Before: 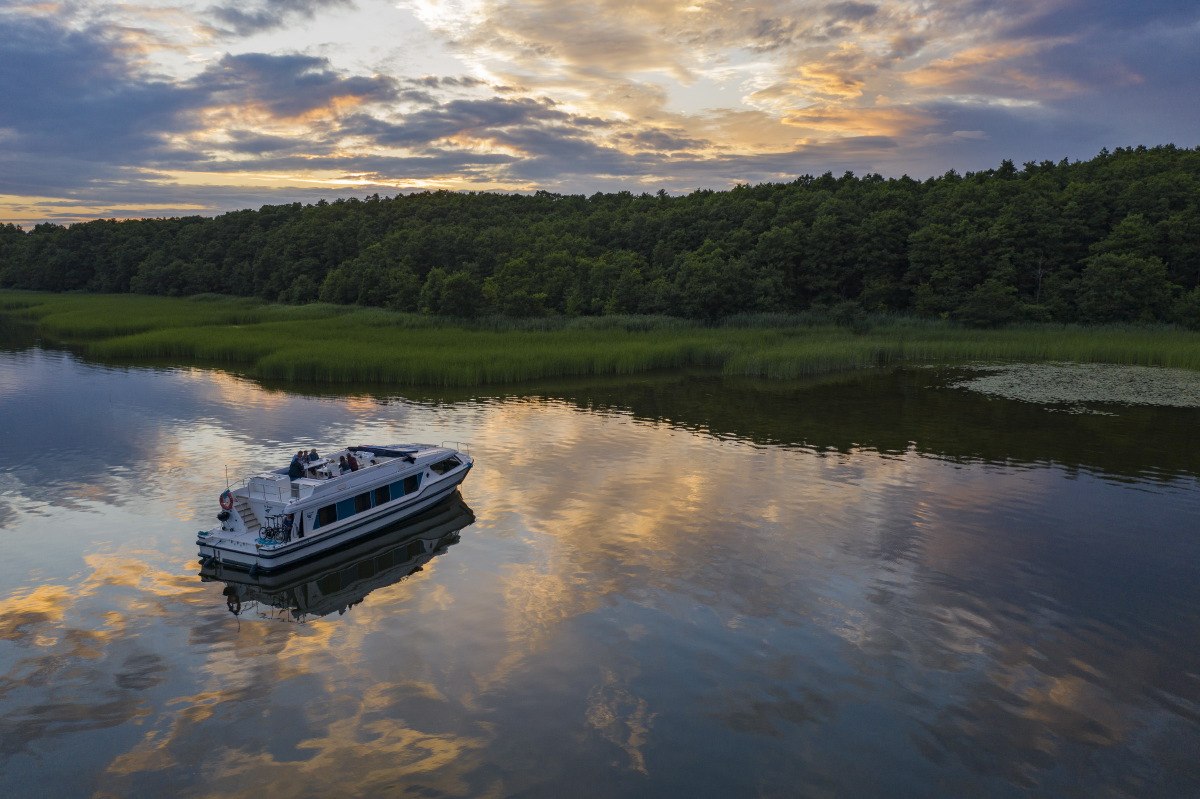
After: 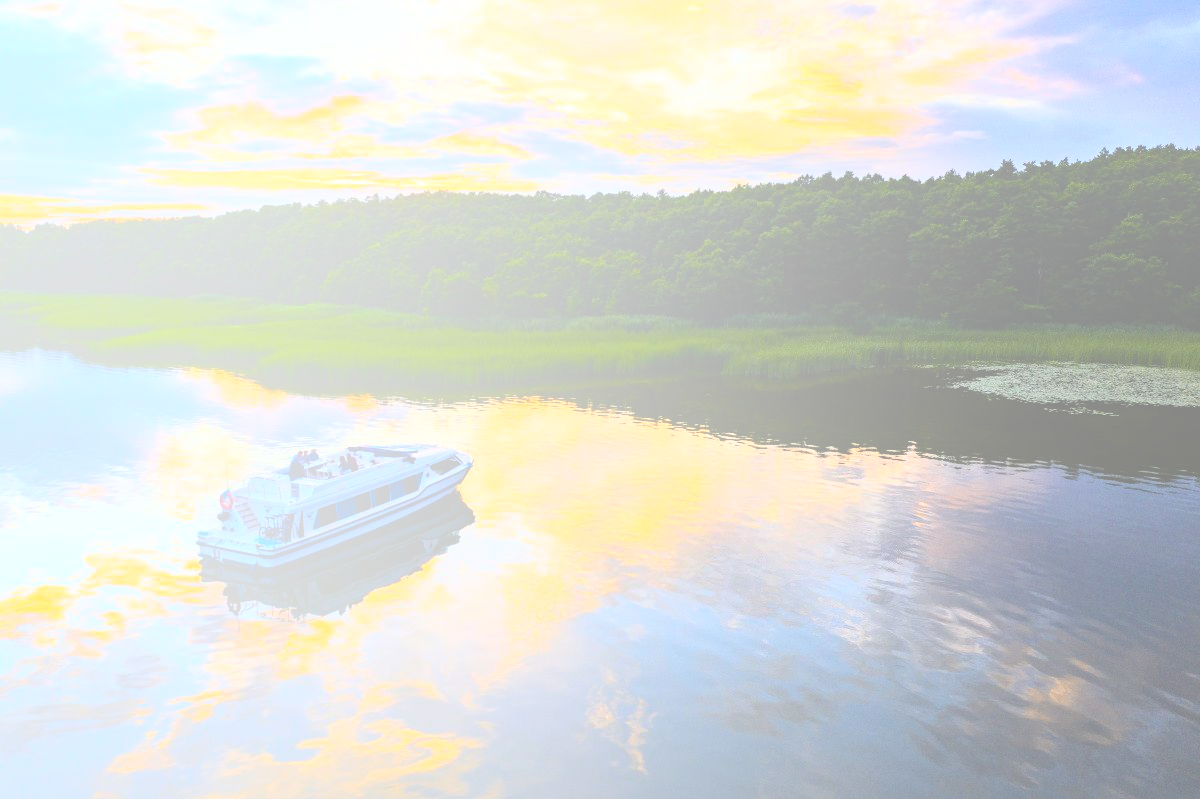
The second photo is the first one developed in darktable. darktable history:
rgb curve: curves: ch0 [(0, 0) (0.21, 0.15) (0.24, 0.21) (0.5, 0.75) (0.75, 0.96) (0.89, 0.99) (1, 1)]; ch1 [(0, 0.02) (0.21, 0.13) (0.25, 0.2) (0.5, 0.67) (0.75, 0.9) (0.89, 0.97) (1, 1)]; ch2 [(0, 0.02) (0.21, 0.13) (0.25, 0.2) (0.5, 0.67) (0.75, 0.9) (0.89, 0.97) (1, 1)], compensate middle gray true
contrast brightness saturation: contrast 0.1, brightness 0.03, saturation 0.09
bloom: size 70%, threshold 25%, strength 70%
white balance: red 0.986, blue 1.01
